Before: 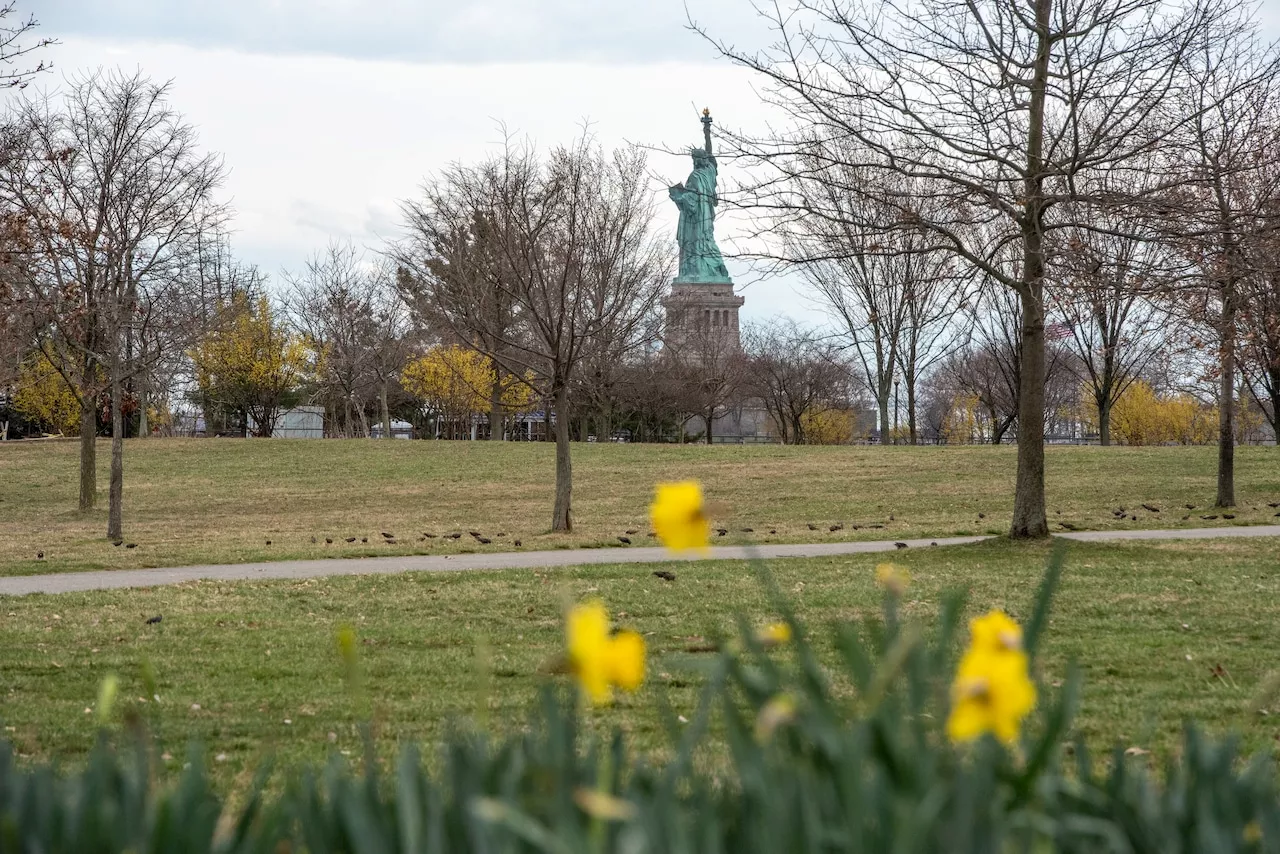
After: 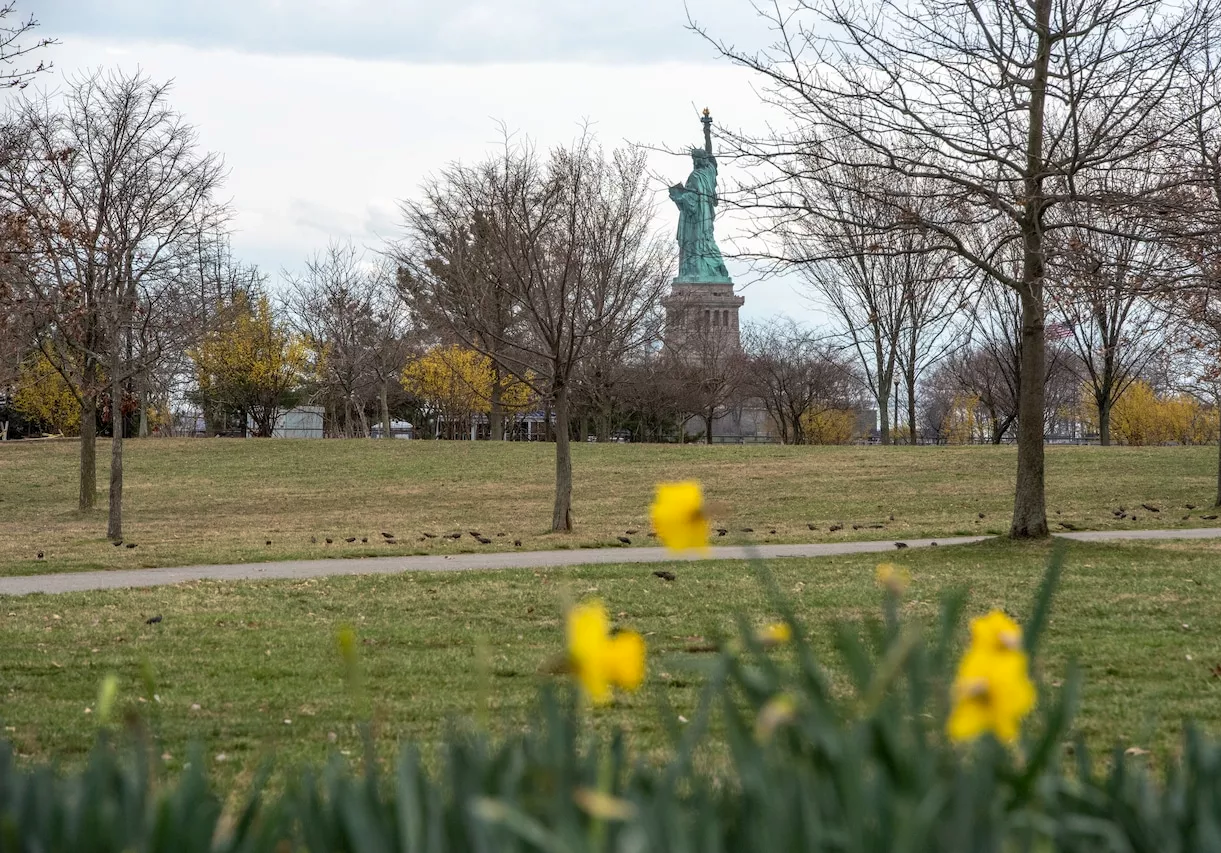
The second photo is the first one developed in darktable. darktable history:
crop: right 4.554%, bottom 0.049%
base curve: curves: ch0 [(0, 0) (0.303, 0.277) (1, 1)], preserve colors none
